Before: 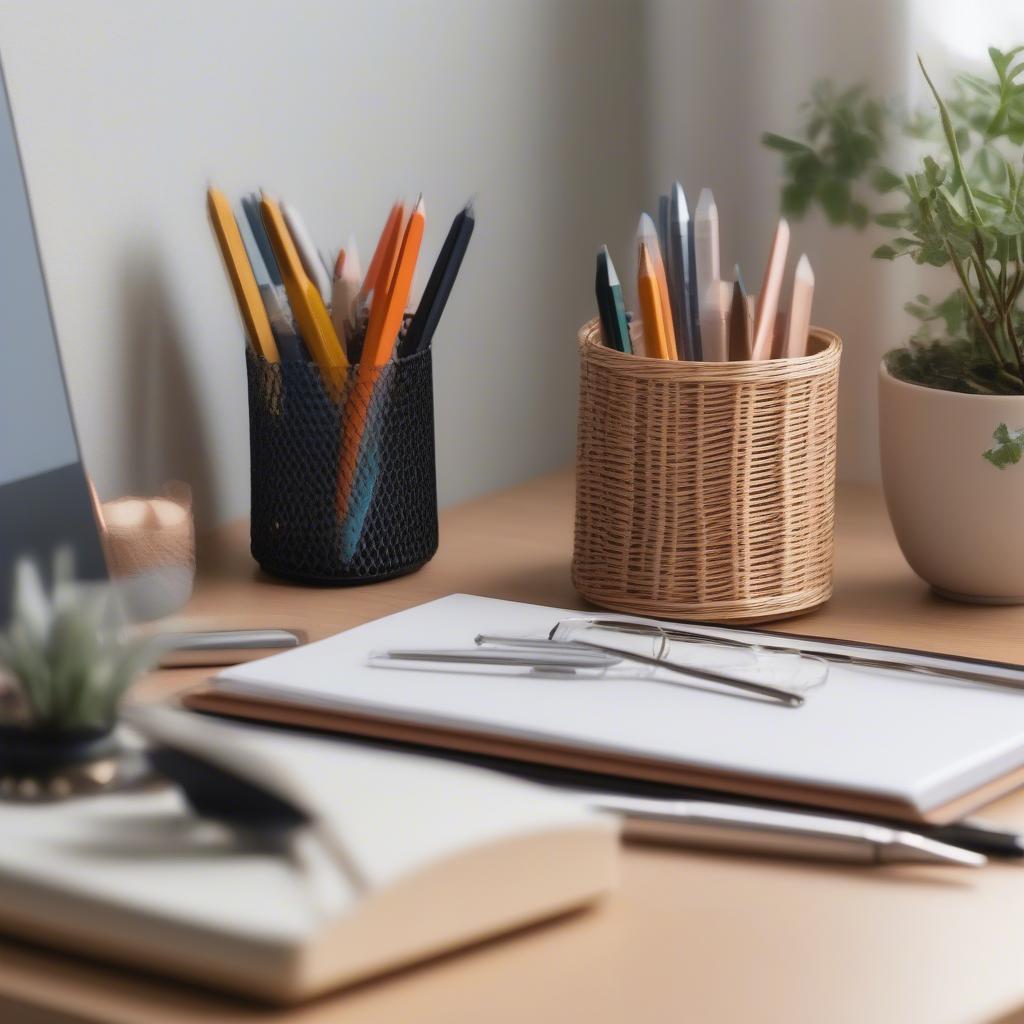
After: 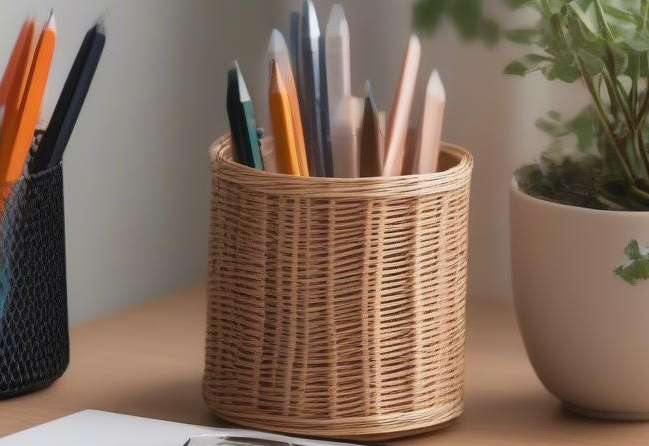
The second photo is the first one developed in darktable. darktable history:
crop: left 36.118%, top 18.053%, right 0.411%, bottom 38.355%
